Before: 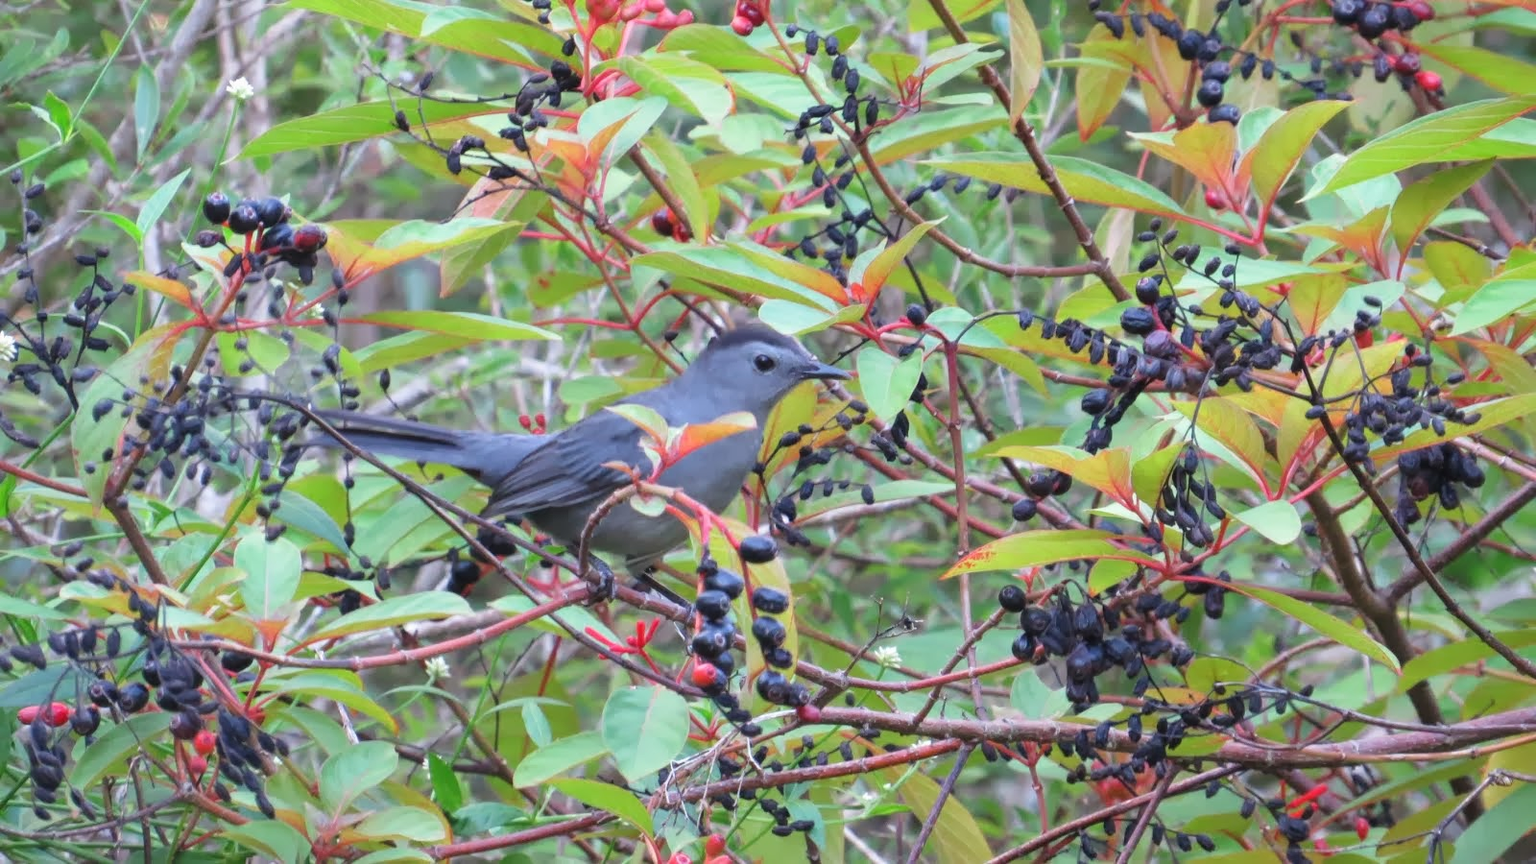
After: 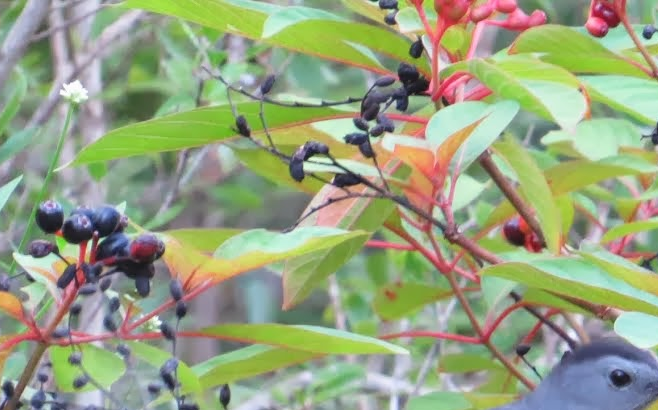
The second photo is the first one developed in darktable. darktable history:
crop and rotate: left 11.047%, top 0.05%, right 47.787%, bottom 54.349%
